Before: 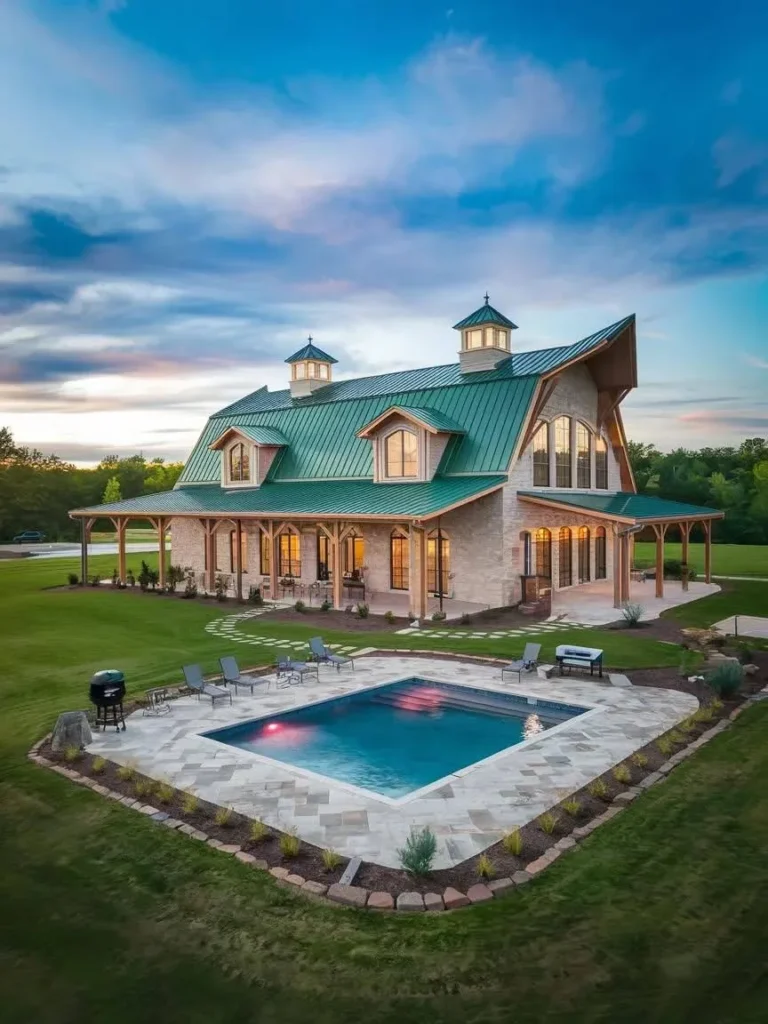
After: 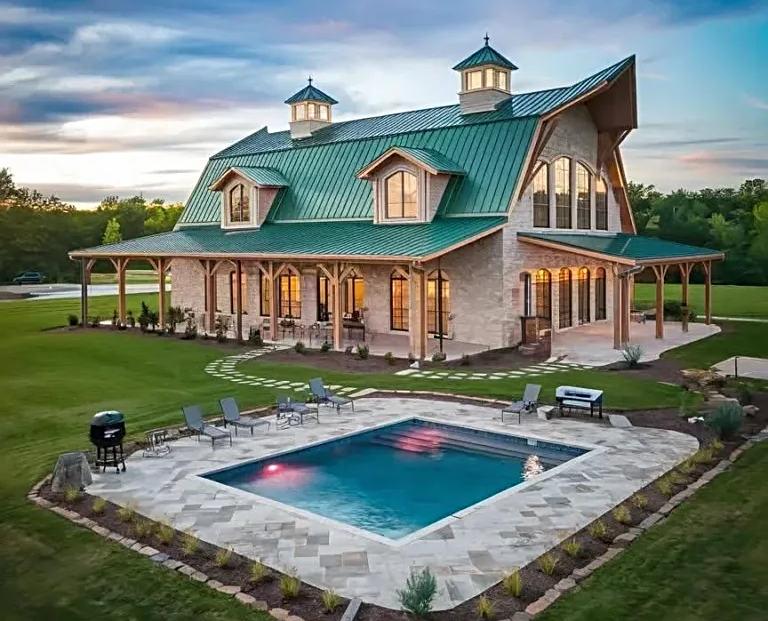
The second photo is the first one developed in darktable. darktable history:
sharpen: radius 2.767
crop and rotate: top 25.357%, bottom 13.942%
